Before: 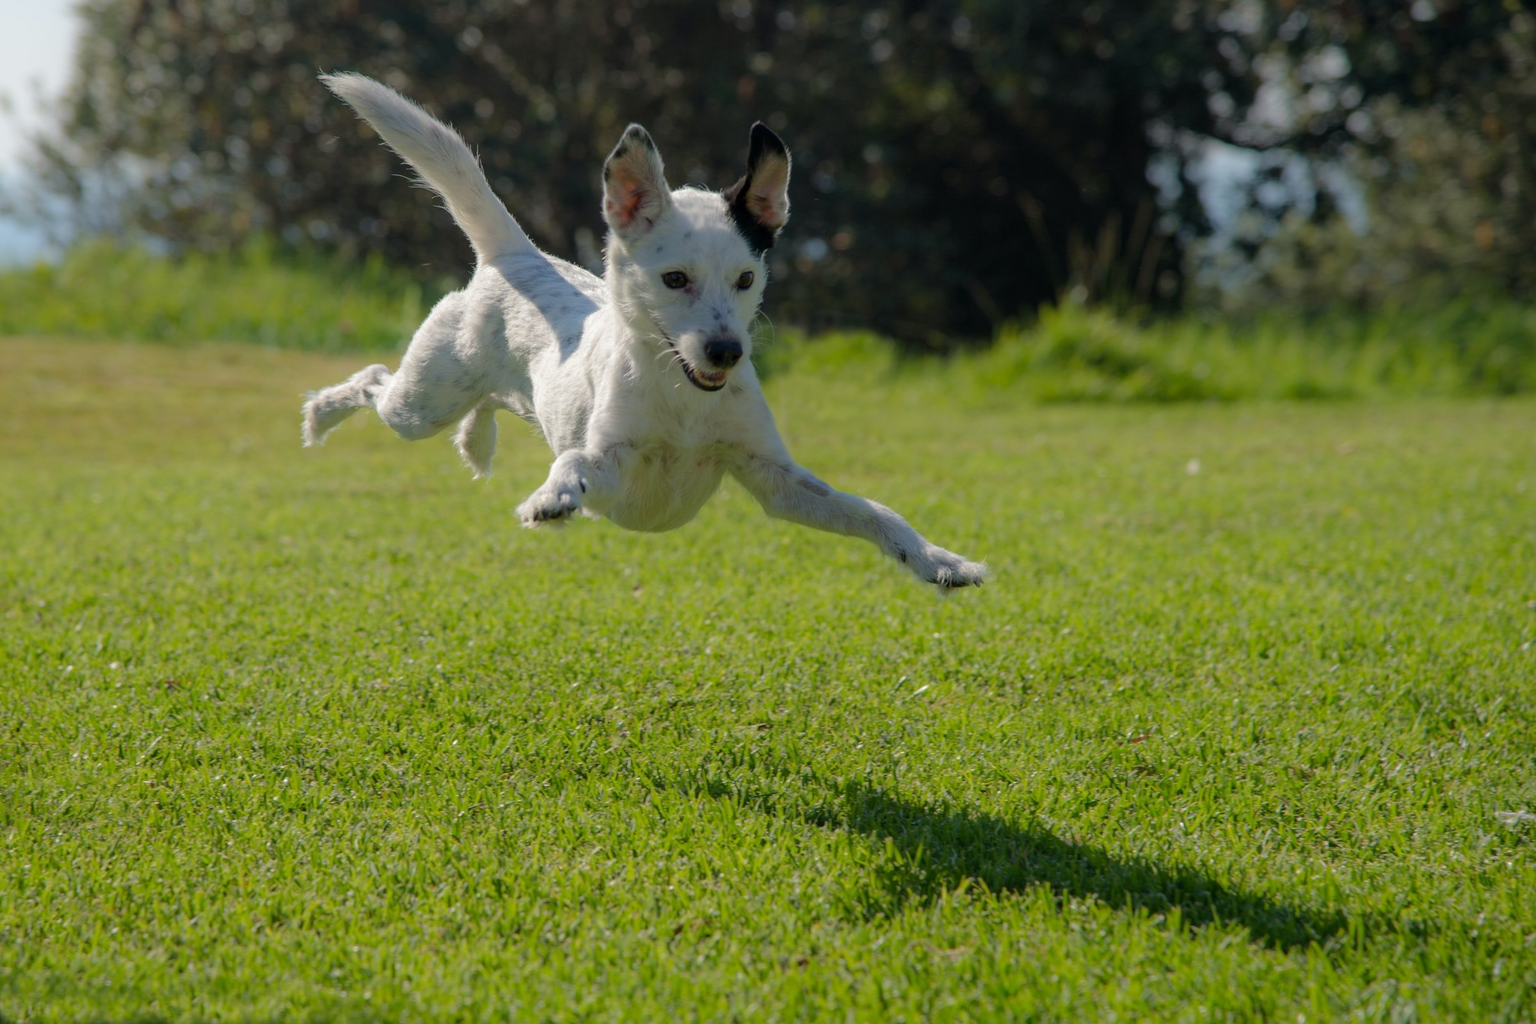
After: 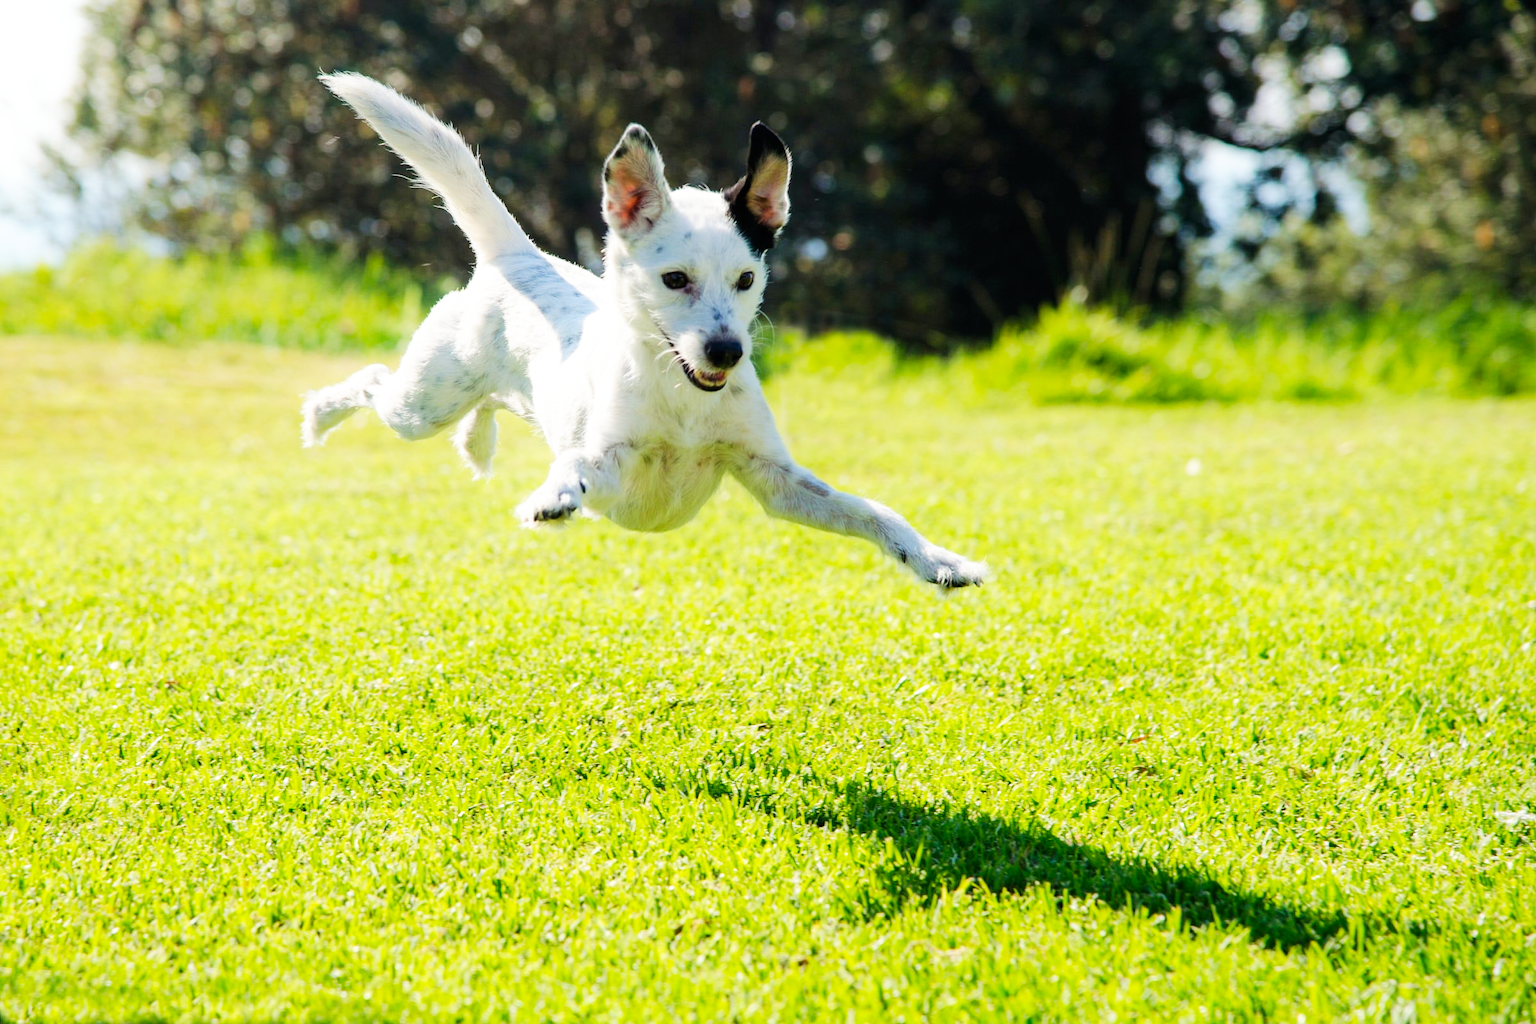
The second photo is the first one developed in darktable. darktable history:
base curve: curves: ch0 [(0, 0) (0.007, 0.004) (0.027, 0.03) (0.046, 0.07) (0.207, 0.54) (0.442, 0.872) (0.673, 0.972) (1, 1)], preserve colors none
exposure: exposure 0.402 EV, compensate highlight preservation false
